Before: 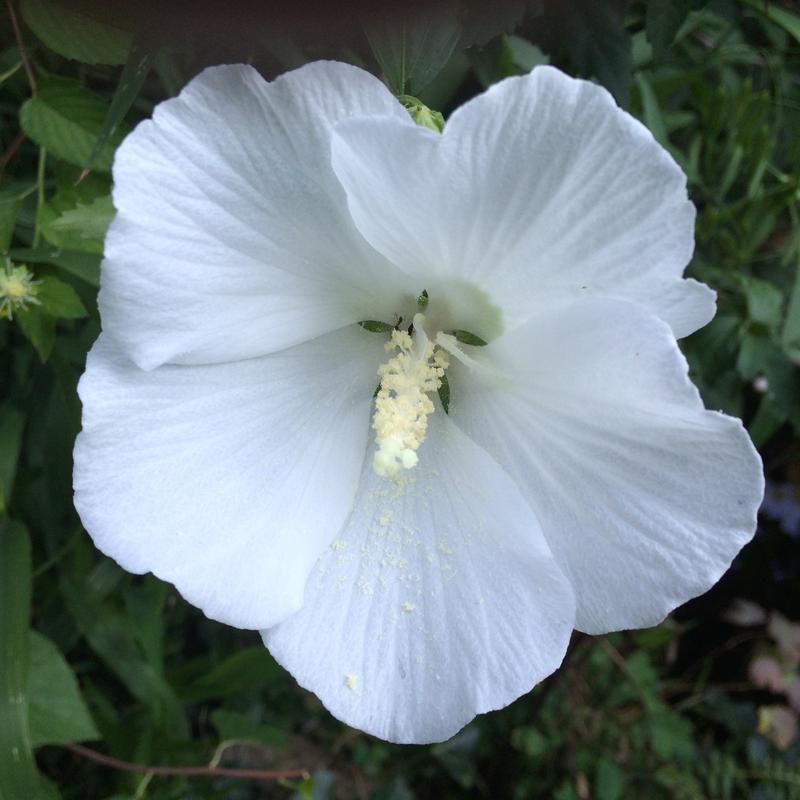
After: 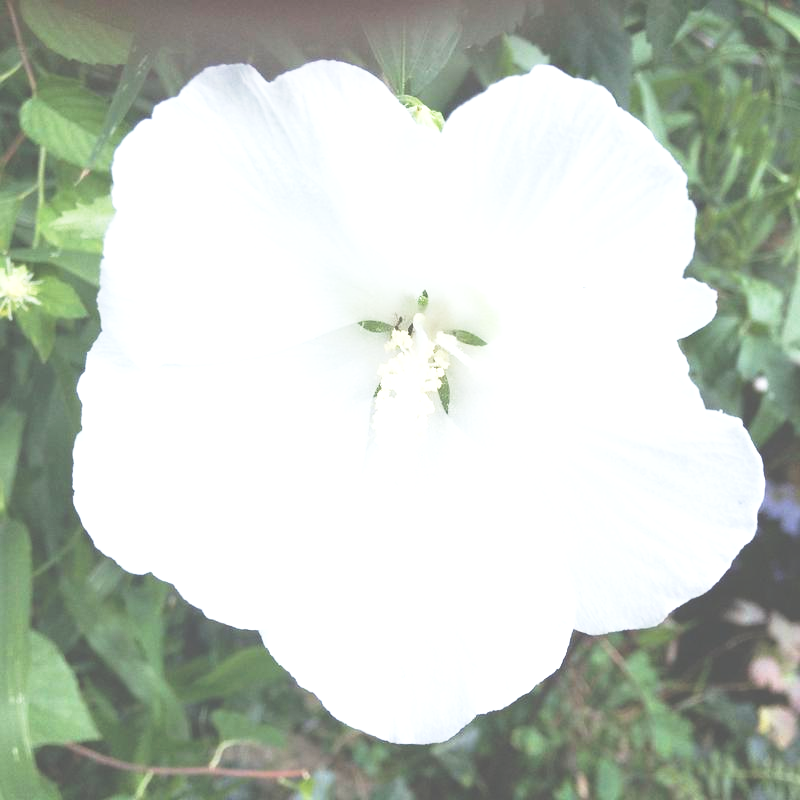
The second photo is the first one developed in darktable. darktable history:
base curve: curves: ch0 [(0, 0) (0.028, 0.03) (0.121, 0.232) (0.46, 0.748) (0.859, 0.968) (1, 1)], preserve colors none
exposure: black level correction -0.023, exposure 1.397 EV, compensate highlight preservation false
